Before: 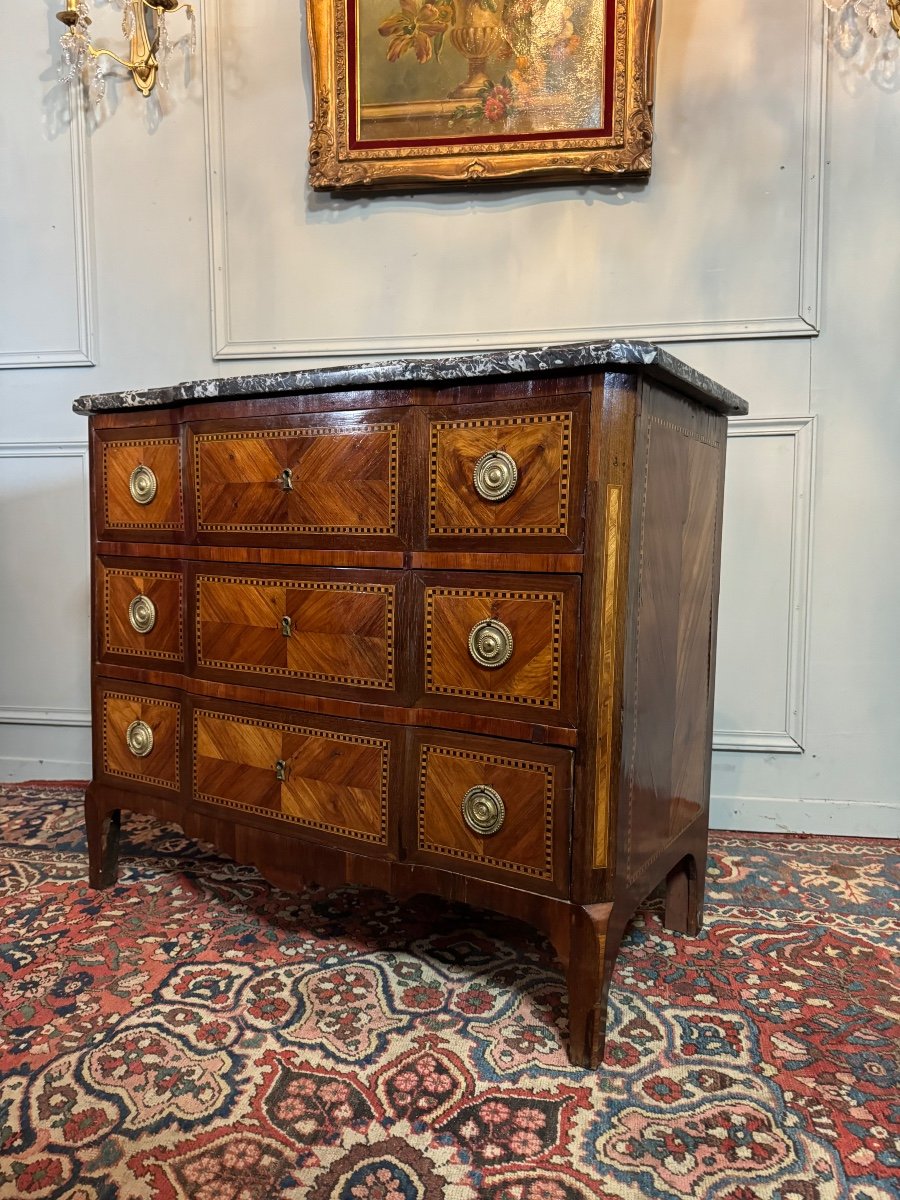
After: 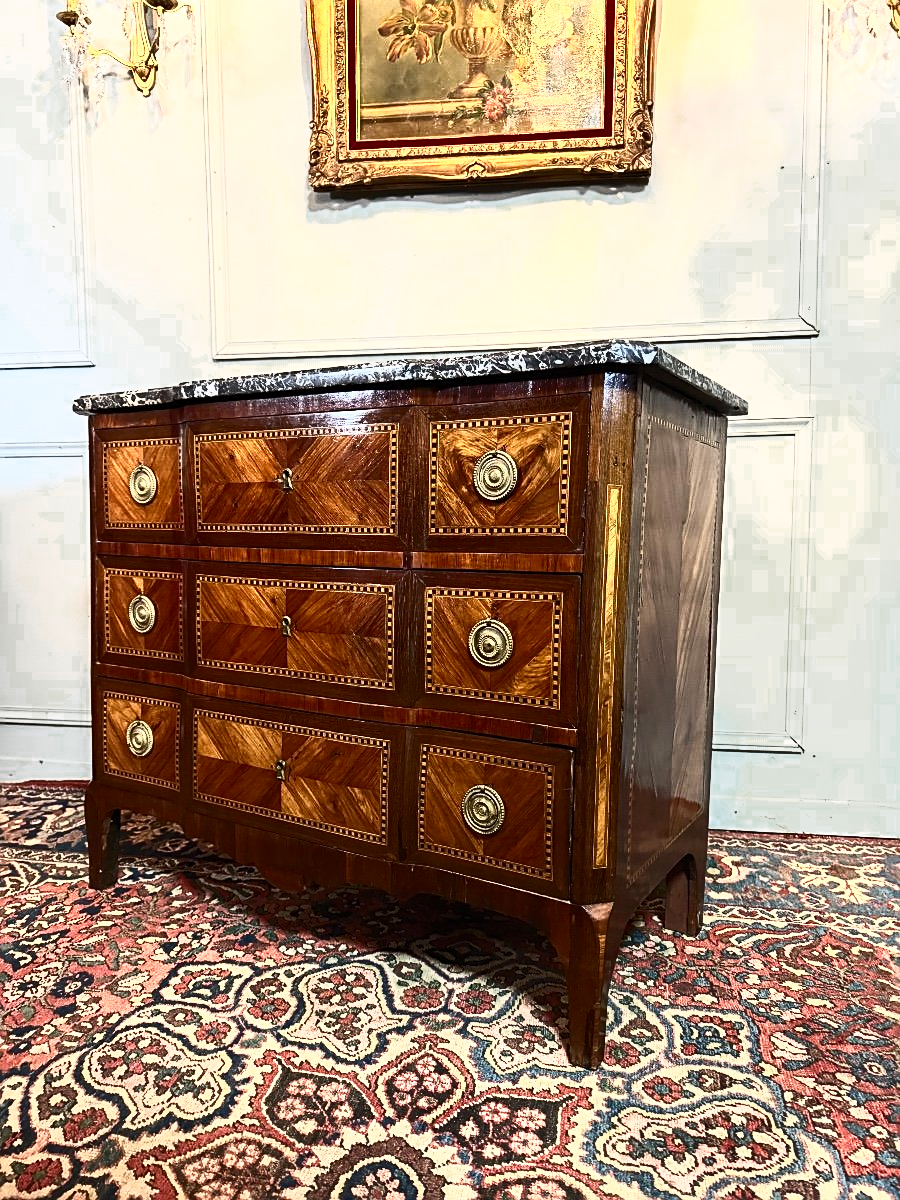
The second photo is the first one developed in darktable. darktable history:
color zones: curves: ch0 [(0.25, 0.5) (0.347, 0.092) (0.75, 0.5)]; ch1 [(0.25, 0.5) (0.33, 0.51) (0.75, 0.5)]
contrast brightness saturation: contrast 0.637, brightness 0.325, saturation 0.145
sharpen: on, module defaults
